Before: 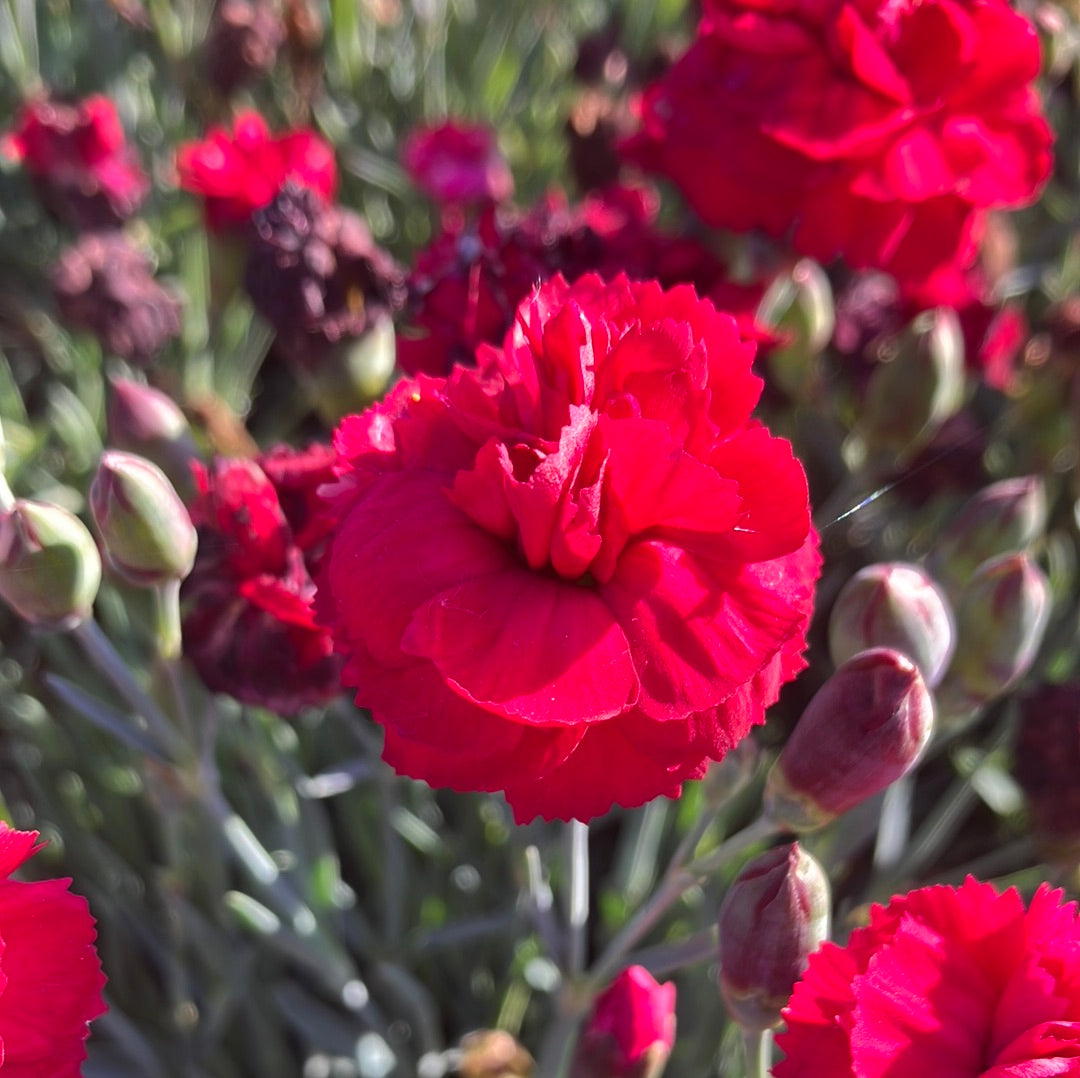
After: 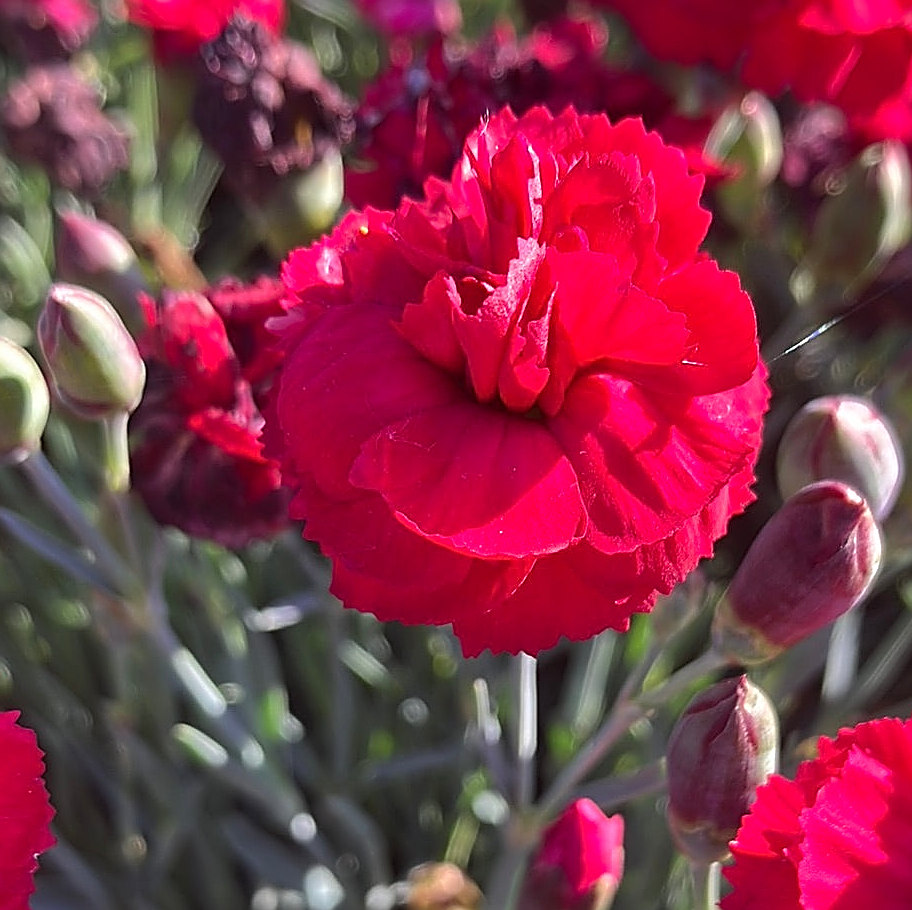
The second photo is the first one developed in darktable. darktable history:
crop and rotate: left 4.842%, top 15.51%, right 10.668%
sharpen: radius 1.685, amount 1.294
contrast equalizer: y [[0.5 ×6], [0.5 ×6], [0.5, 0.5, 0.501, 0.545, 0.707, 0.863], [0 ×6], [0 ×6]]
